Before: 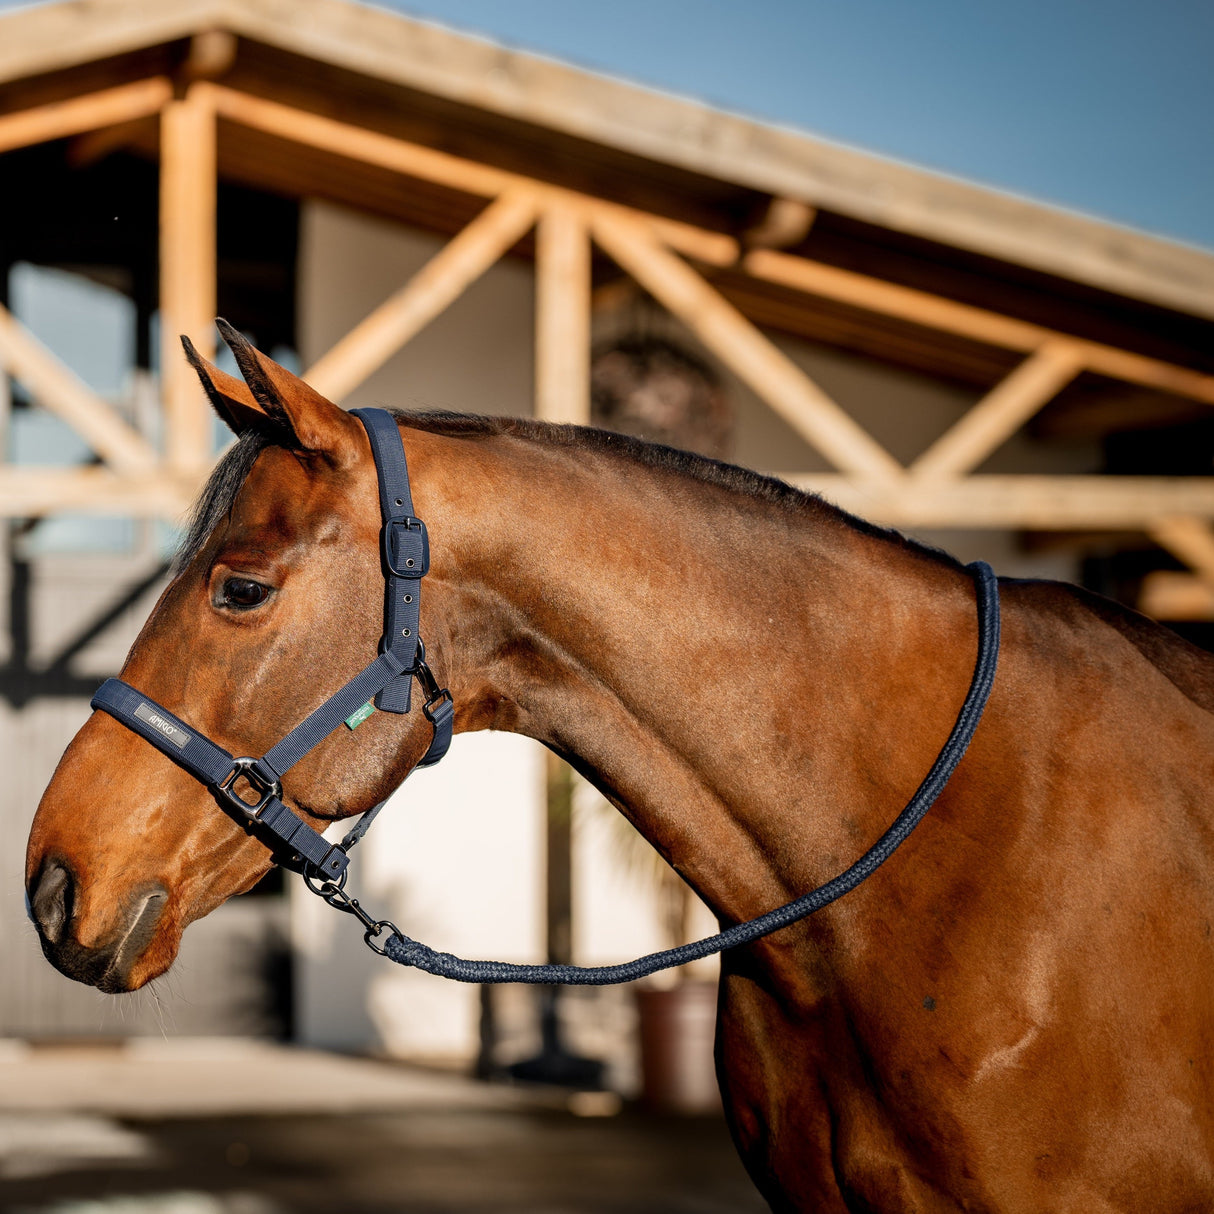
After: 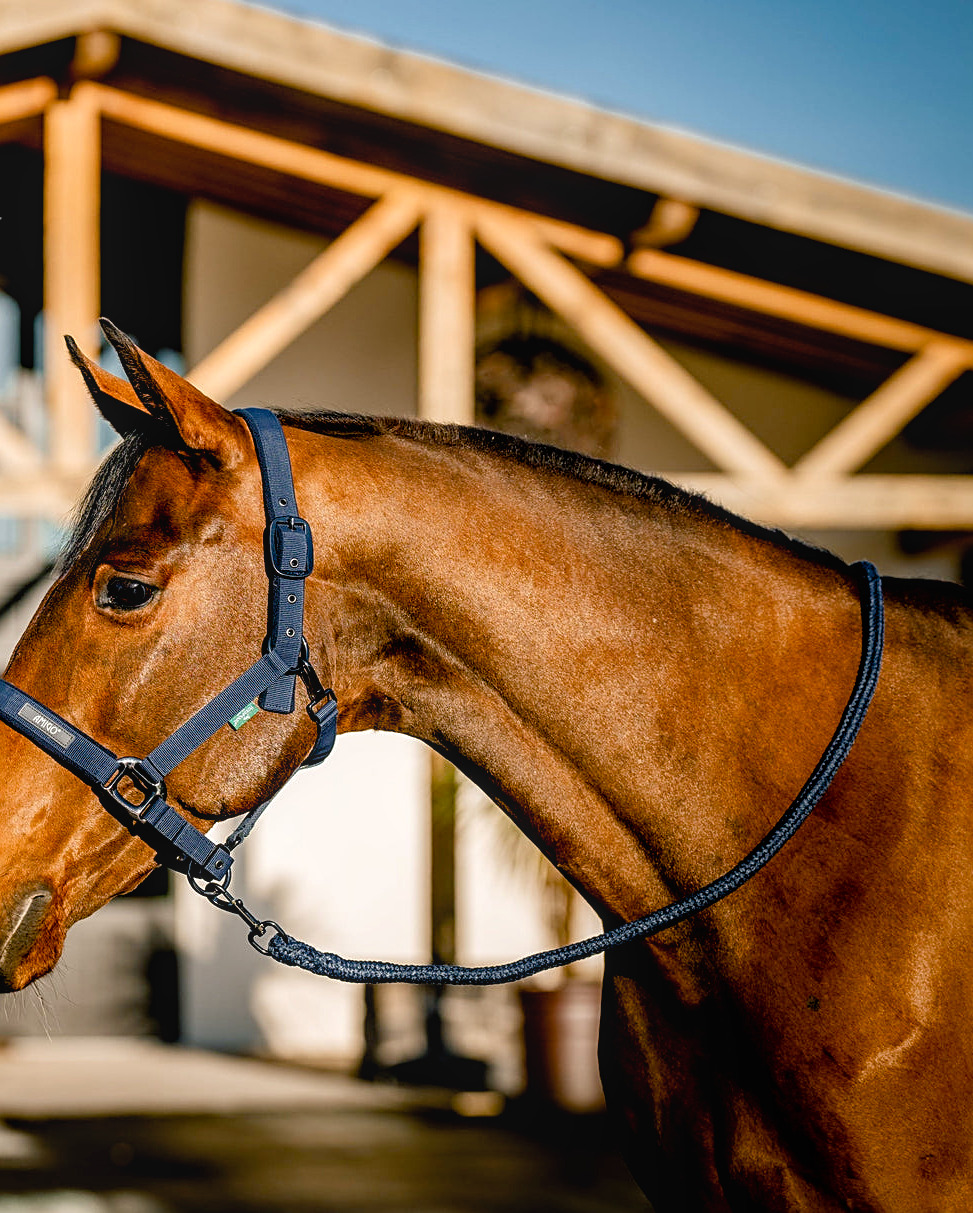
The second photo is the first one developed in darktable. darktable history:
exposure: black level correction 0.009, exposure -0.164 EV, compensate exposure bias true, compensate highlight preservation false
local contrast: detail 109%
sharpen: on, module defaults
tone equalizer: -8 EV -0.401 EV, -7 EV -0.4 EV, -6 EV -0.368 EV, -5 EV -0.235 EV, -3 EV 0.227 EV, -2 EV 0.339 EV, -1 EV 0.383 EV, +0 EV 0.39 EV
color balance rgb: shadows lift › luminance -7.945%, shadows lift › chroma 2.098%, shadows lift › hue 198.8°, perceptual saturation grading › global saturation 20%, perceptual saturation grading › highlights -25.078%, perceptual saturation grading › shadows 49.319%
crop and rotate: left 9.612%, right 10.179%
